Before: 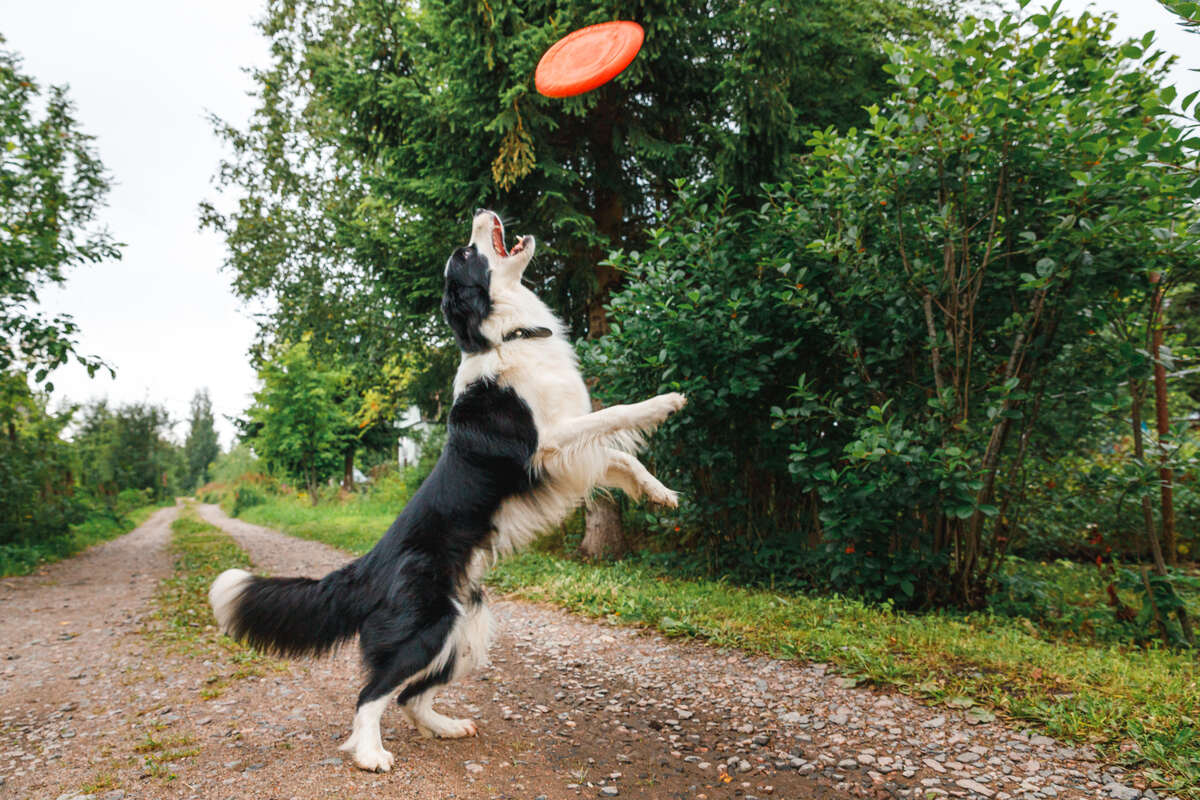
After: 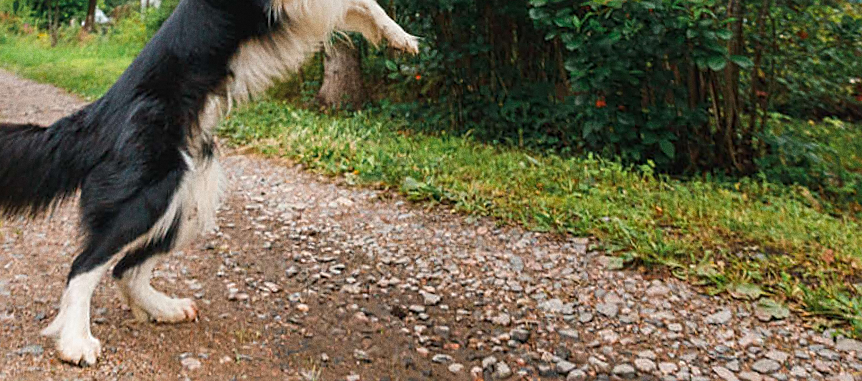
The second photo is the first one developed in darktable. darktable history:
grain: coarseness 0.09 ISO
rotate and perspective: rotation 0.72°, lens shift (vertical) -0.352, lens shift (horizontal) -0.051, crop left 0.152, crop right 0.859, crop top 0.019, crop bottom 0.964
crop and rotate: left 13.306%, top 48.129%, bottom 2.928%
sharpen: on, module defaults
